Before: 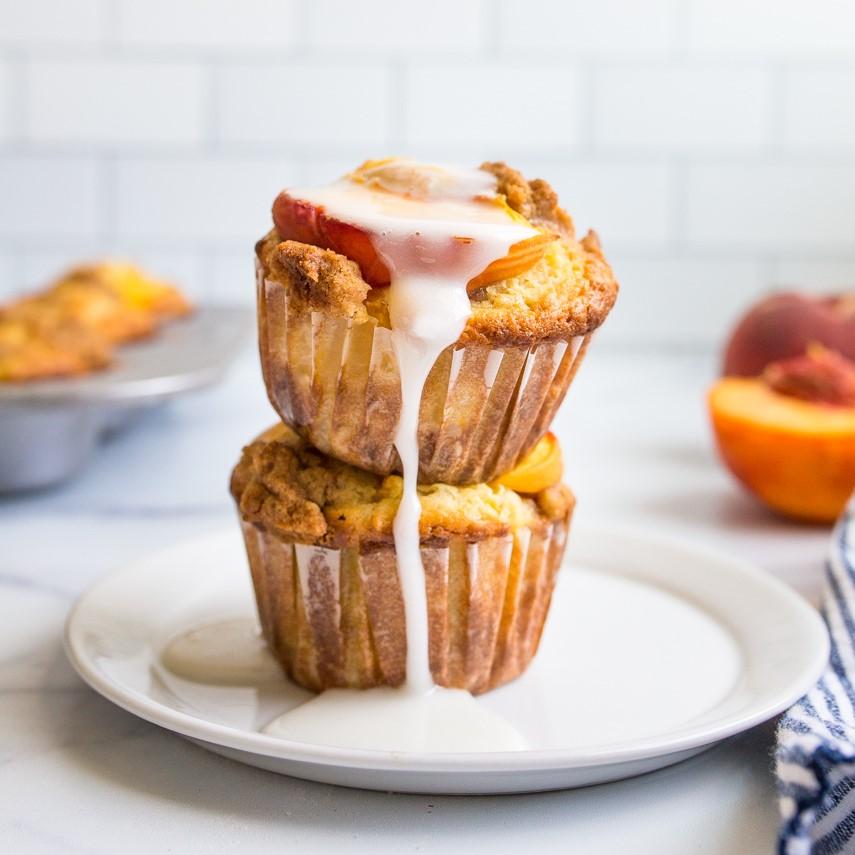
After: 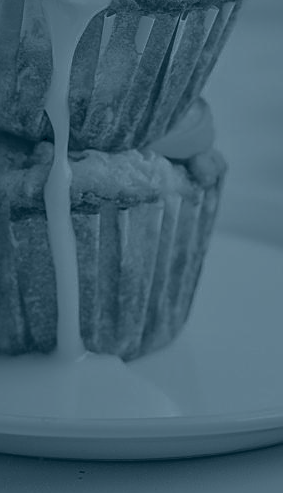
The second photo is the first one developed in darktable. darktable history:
tone curve: curves: ch0 [(0, 0) (0.003, 0.277) (0.011, 0.277) (0.025, 0.279) (0.044, 0.282) (0.069, 0.286) (0.1, 0.289) (0.136, 0.294) (0.177, 0.318) (0.224, 0.345) (0.277, 0.379) (0.335, 0.425) (0.399, 0.481) (0.468, 0.542) (0.543, 0.594) (0.623, 0.662) (0.709, 0.731) (0.801, 0.792) (0.898, 0.851) (1, 1)], preserve colors none
crop: left 40.878%, top 39.176%, right 25.993%, bottom 3.081%
colorize: hue 194.4°, saturation 29%, source mix 61.75%, lightness 3.98%, version 1
sharpen: on, module defaults
